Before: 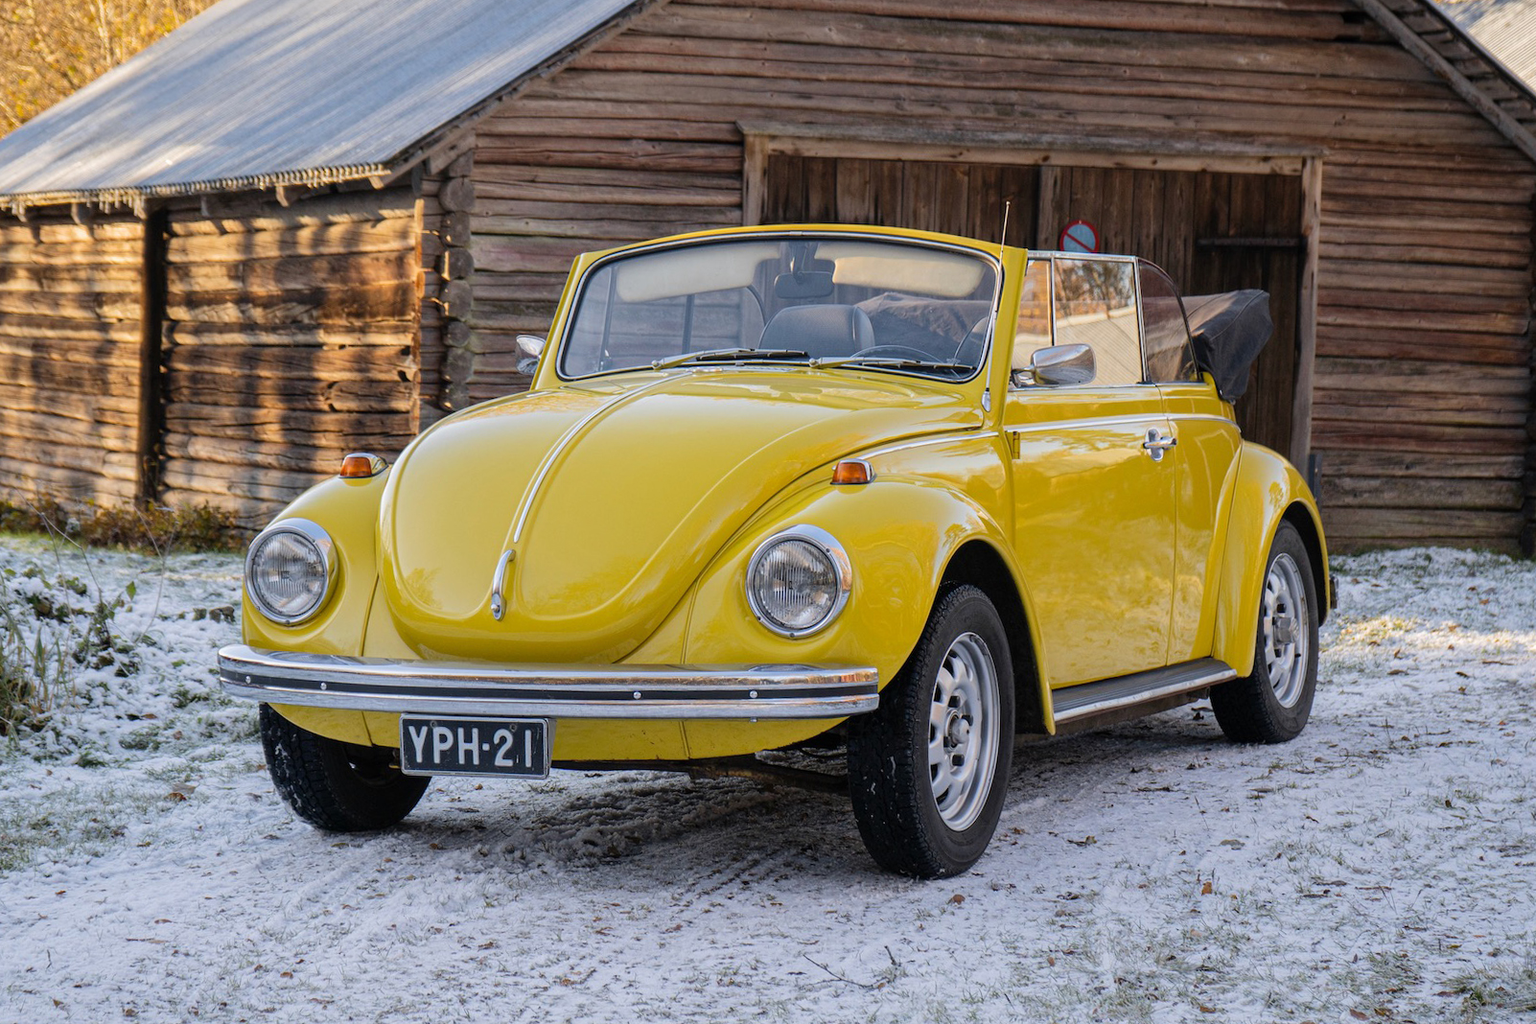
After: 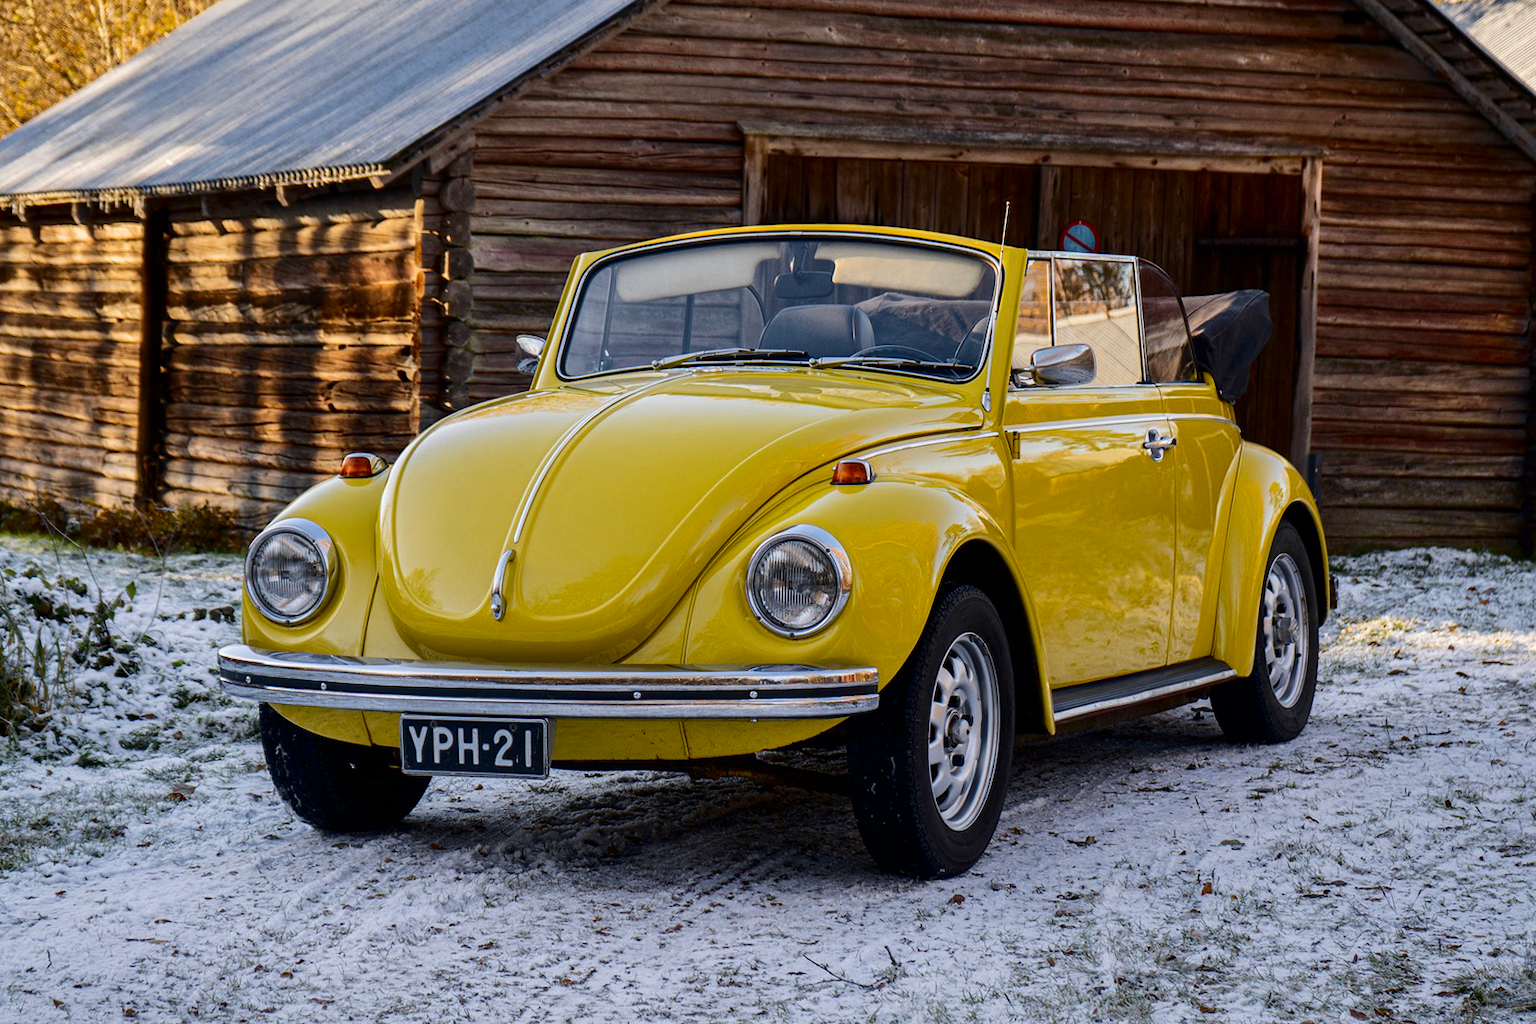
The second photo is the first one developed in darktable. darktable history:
shadows and highlights: radius 133.83, soften with gaussian
color balance rgb: saturation formula JzAzBz (2021)
contrast brightness saturation: contrast 0.19, brightness -0.24, saturation 0.11
